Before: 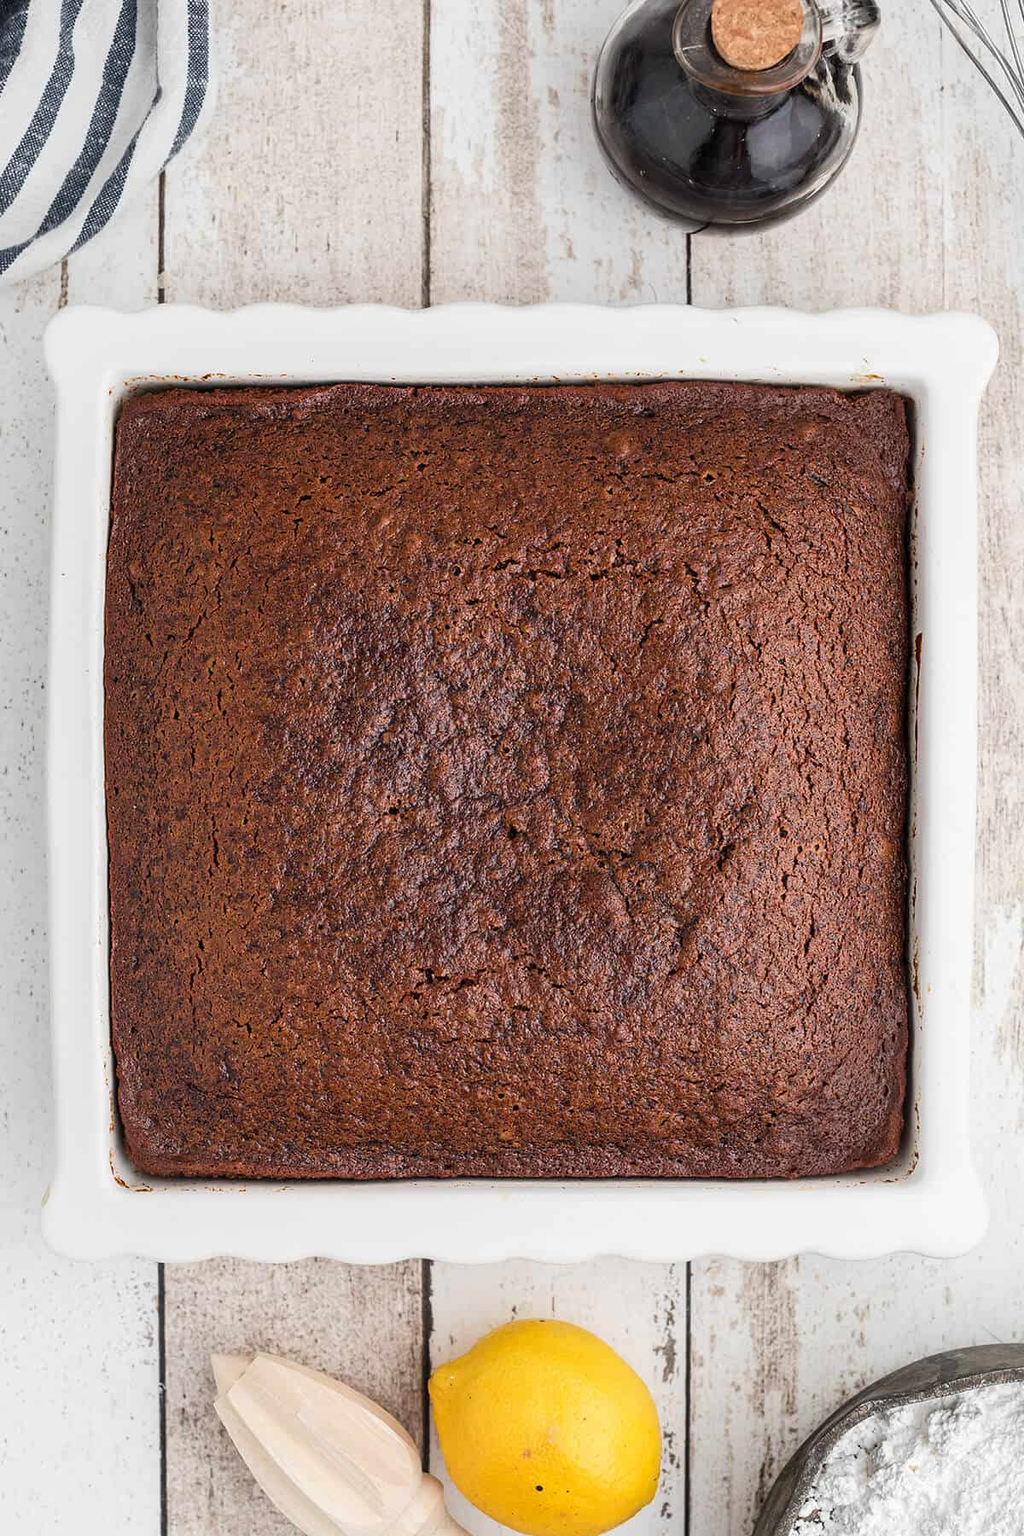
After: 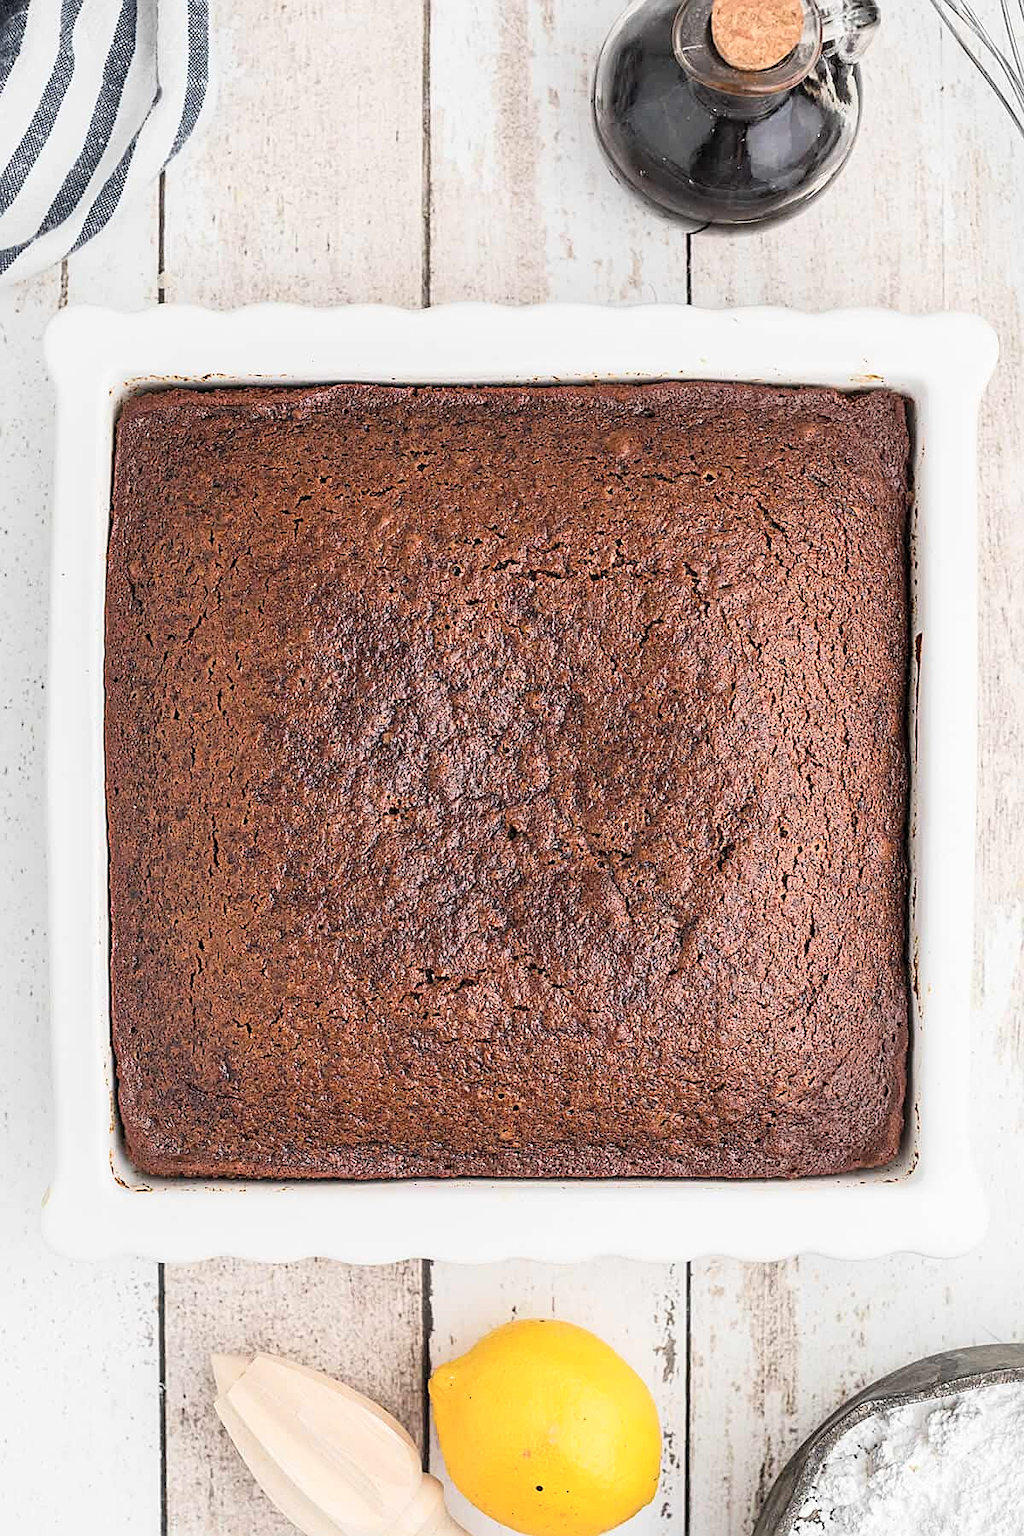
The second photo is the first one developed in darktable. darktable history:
contrast brightness saturation: contrast 0.144, brightness 0.211
sharpen: on, module defaults
